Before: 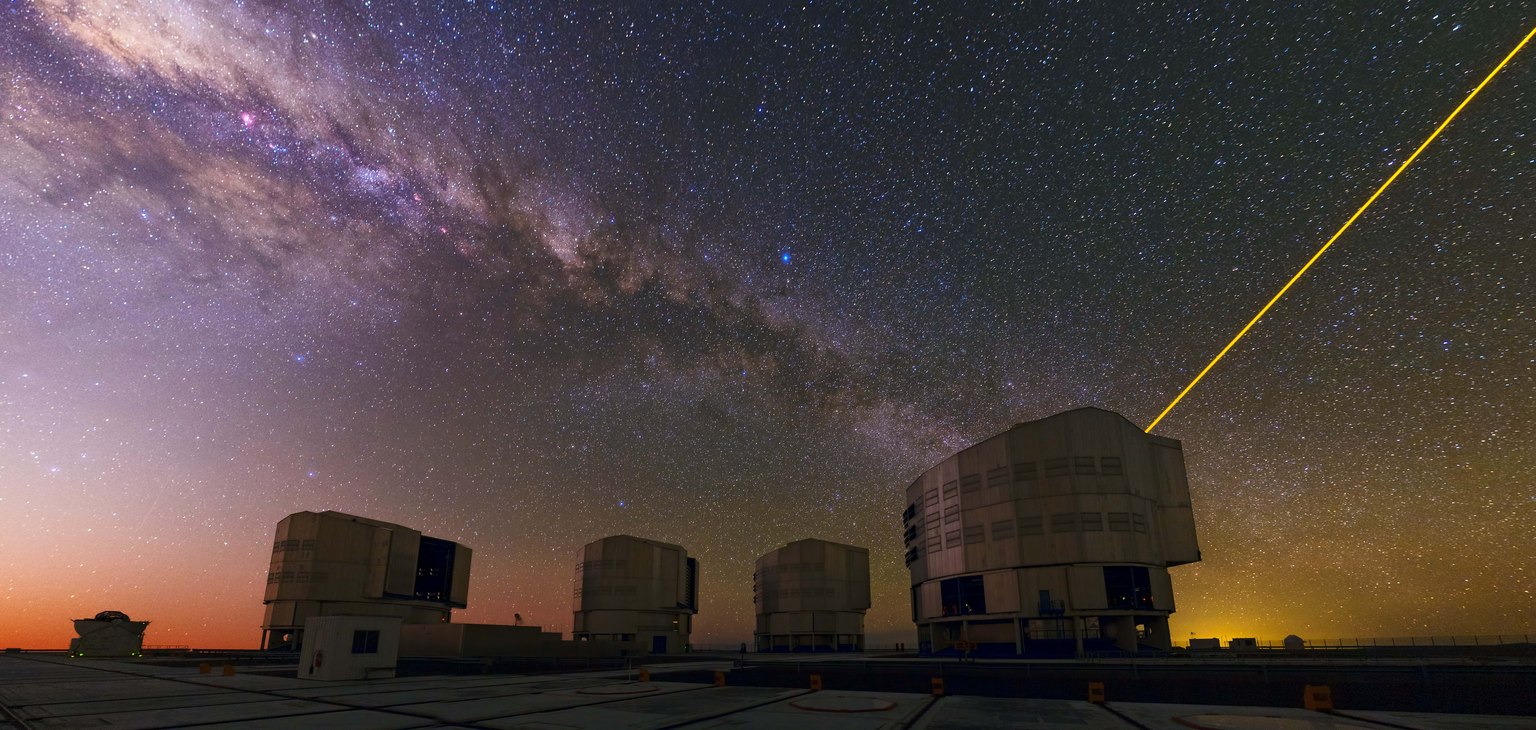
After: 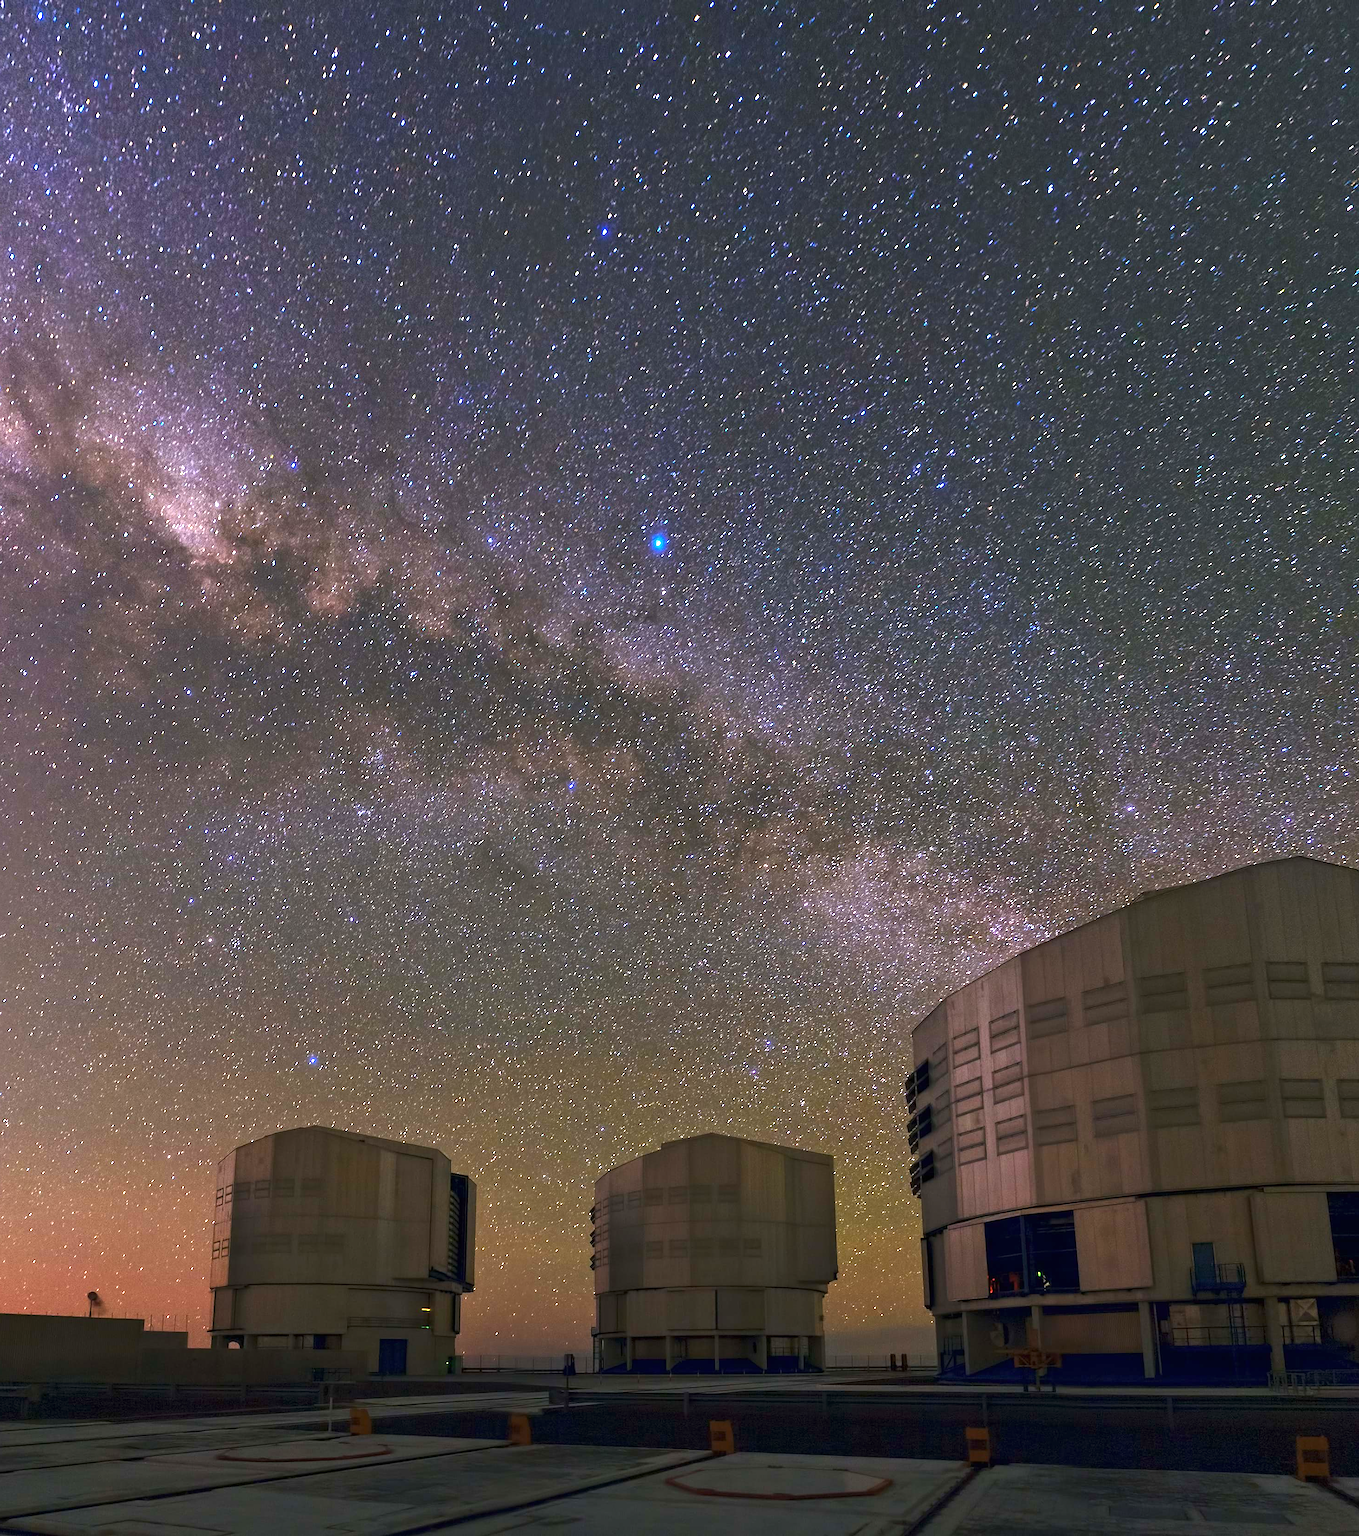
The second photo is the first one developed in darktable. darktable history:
crop: left 30.806%, right 27.155%
exposure: black level correction 0, exposure 1.194 EV, compensate exposure bias true, compensate highlight preservation false
sharpen: amount 0.211
